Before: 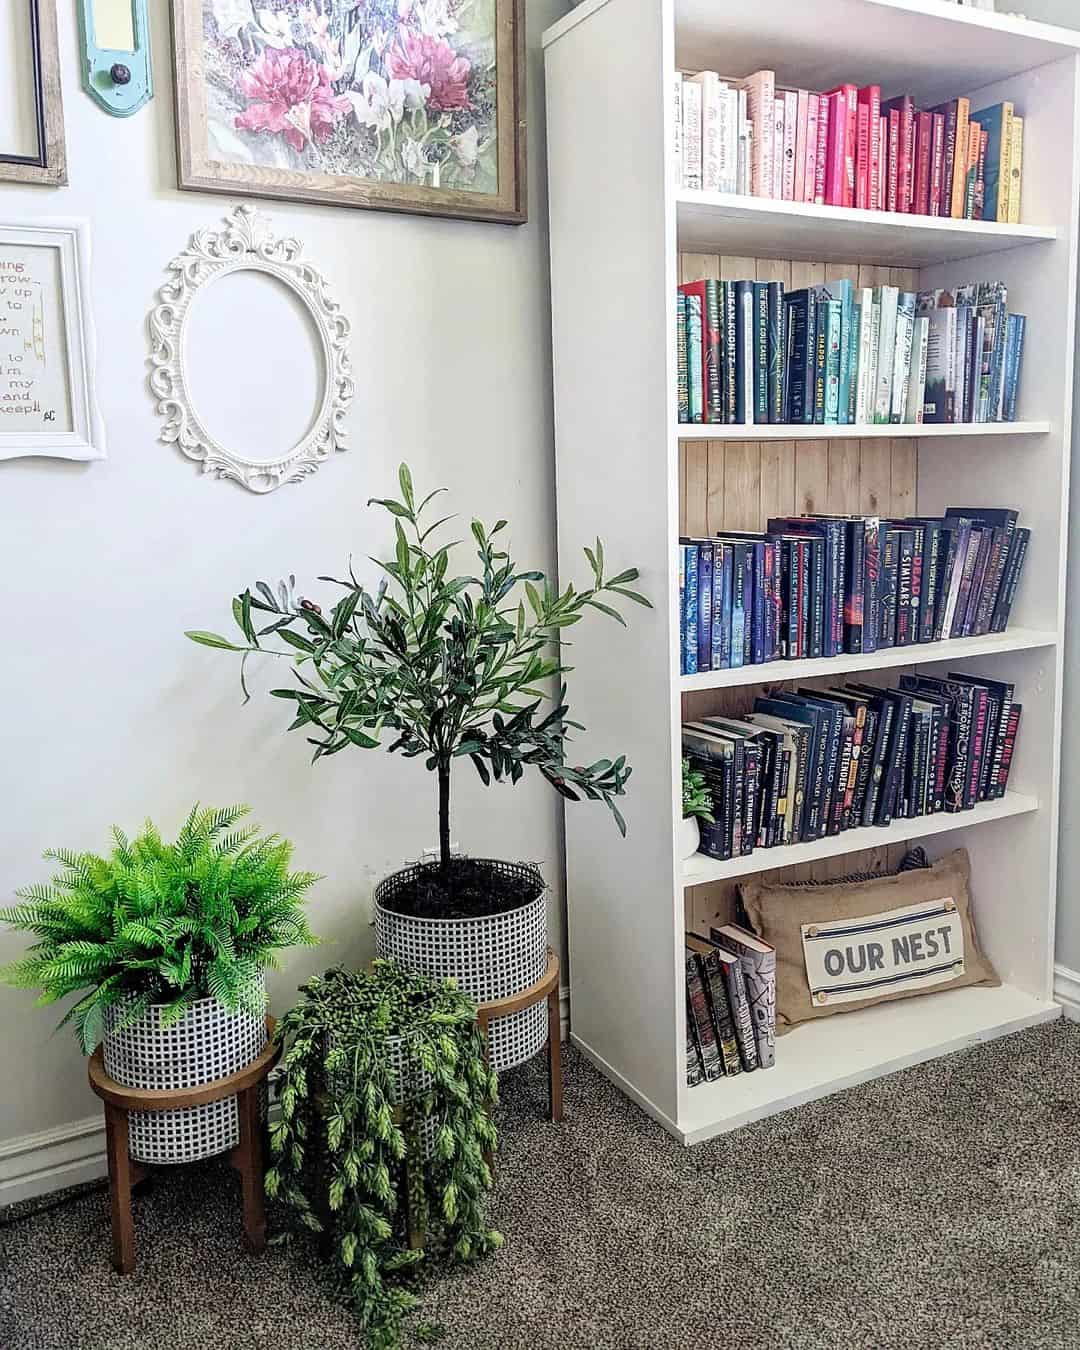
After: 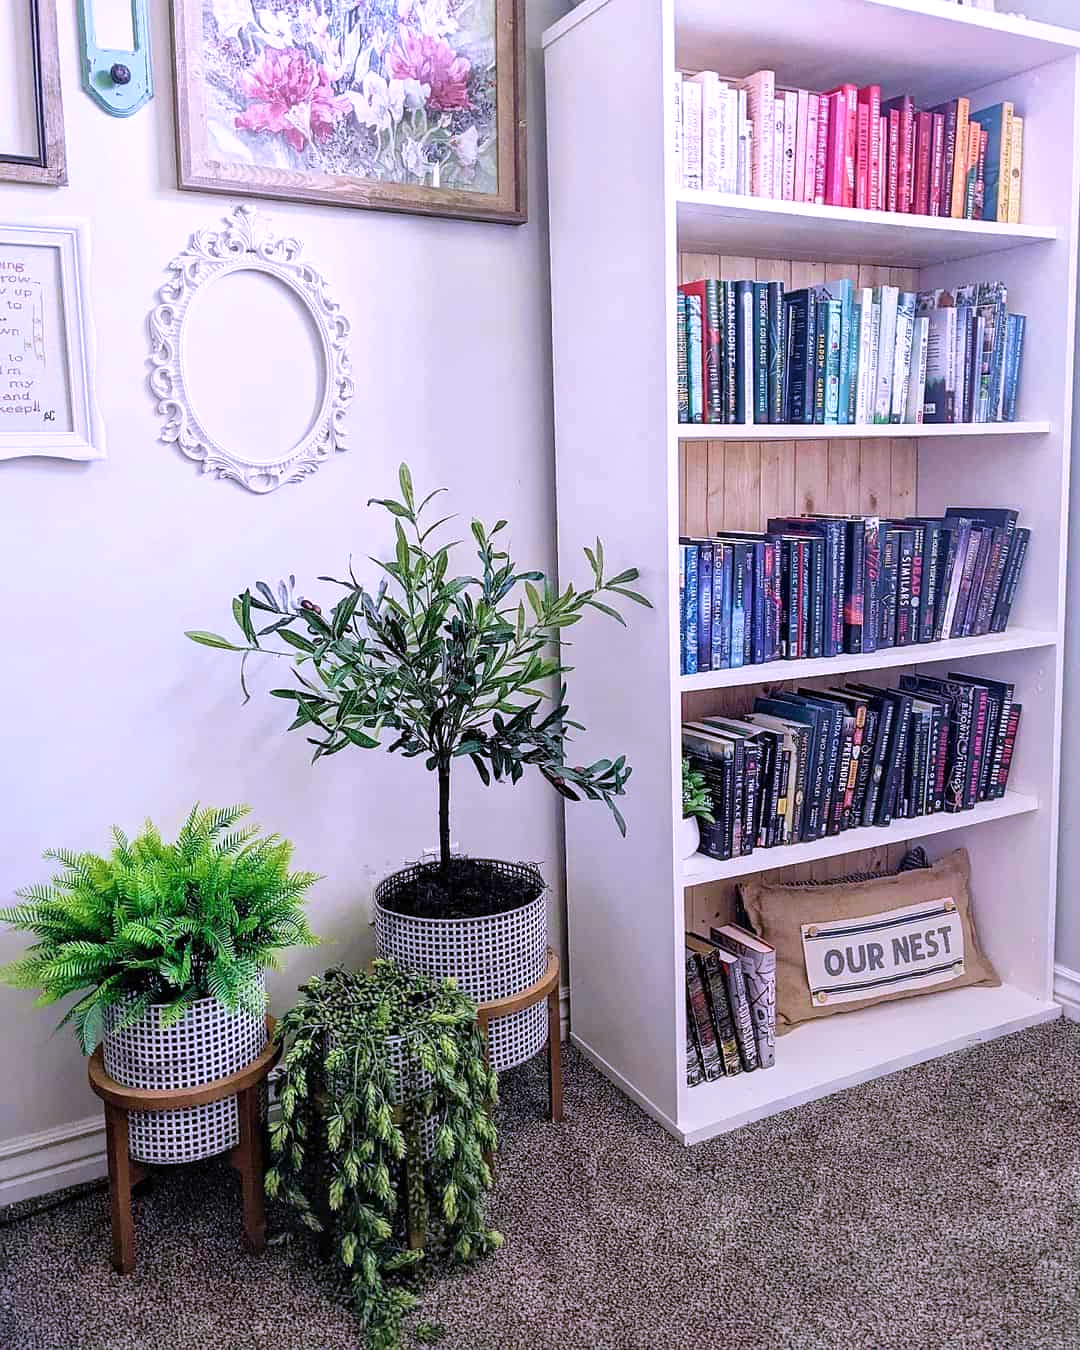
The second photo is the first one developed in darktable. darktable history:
velvia: on, module defaults
white balance: red 1.042, blue 1.17
